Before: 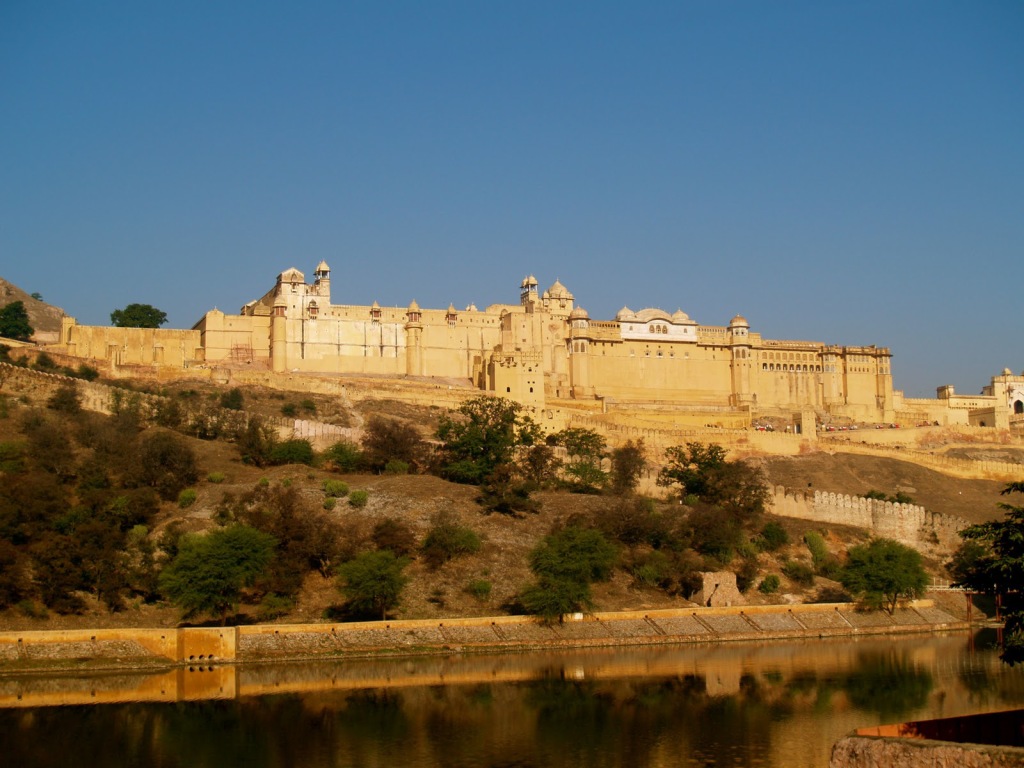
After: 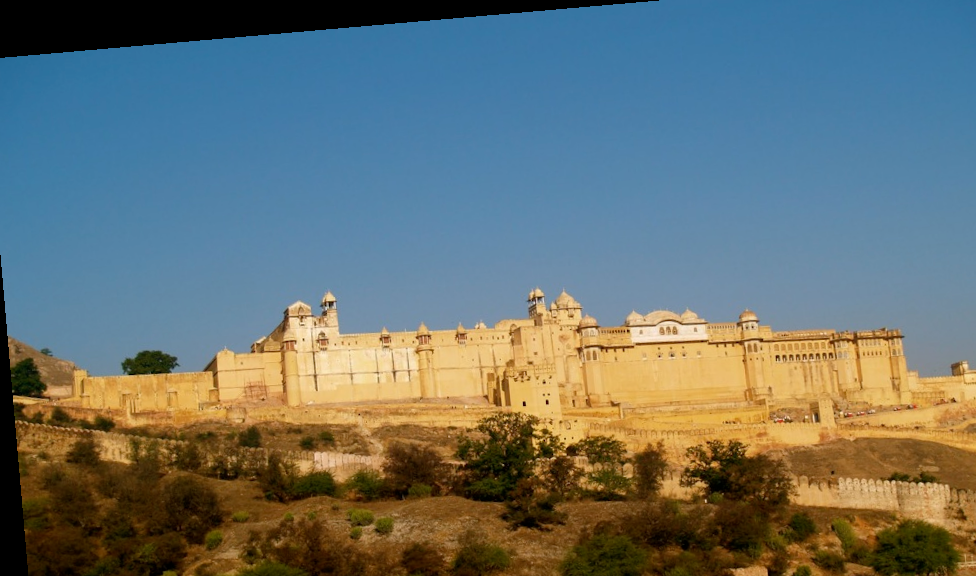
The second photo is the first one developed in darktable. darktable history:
base curve: preserve colors none
crop: left 1.509%, top 3.452%, right 7.696%, bottom 28.452%
rotate and perspective: rotation -4.98°, automatic cropping off
